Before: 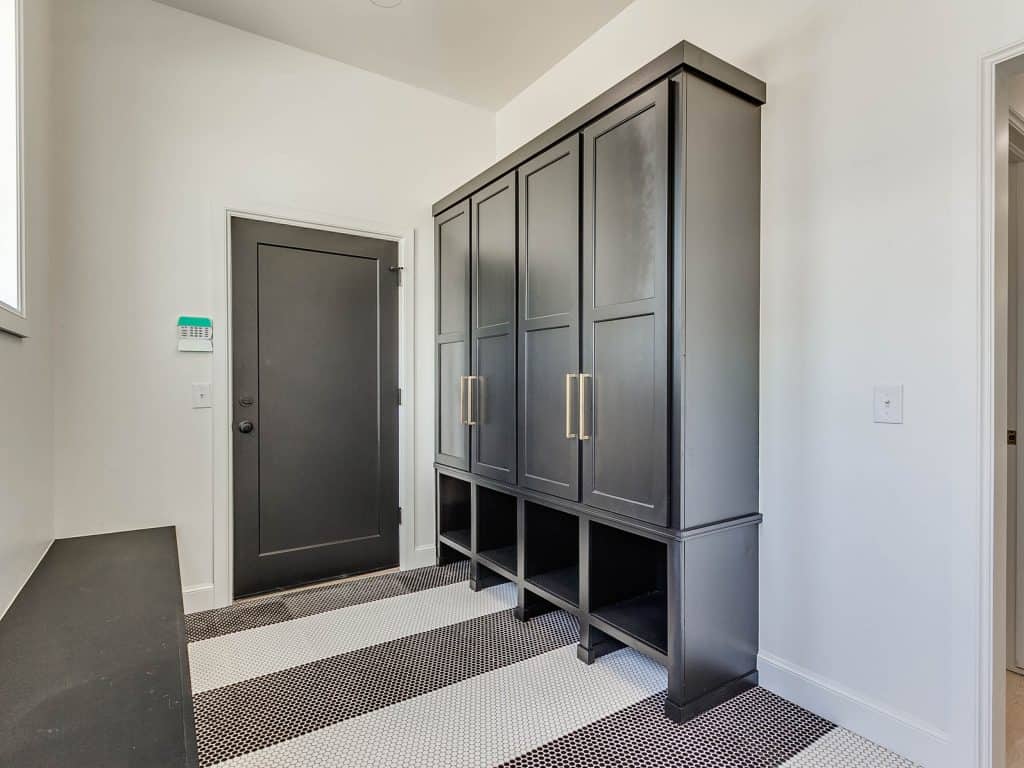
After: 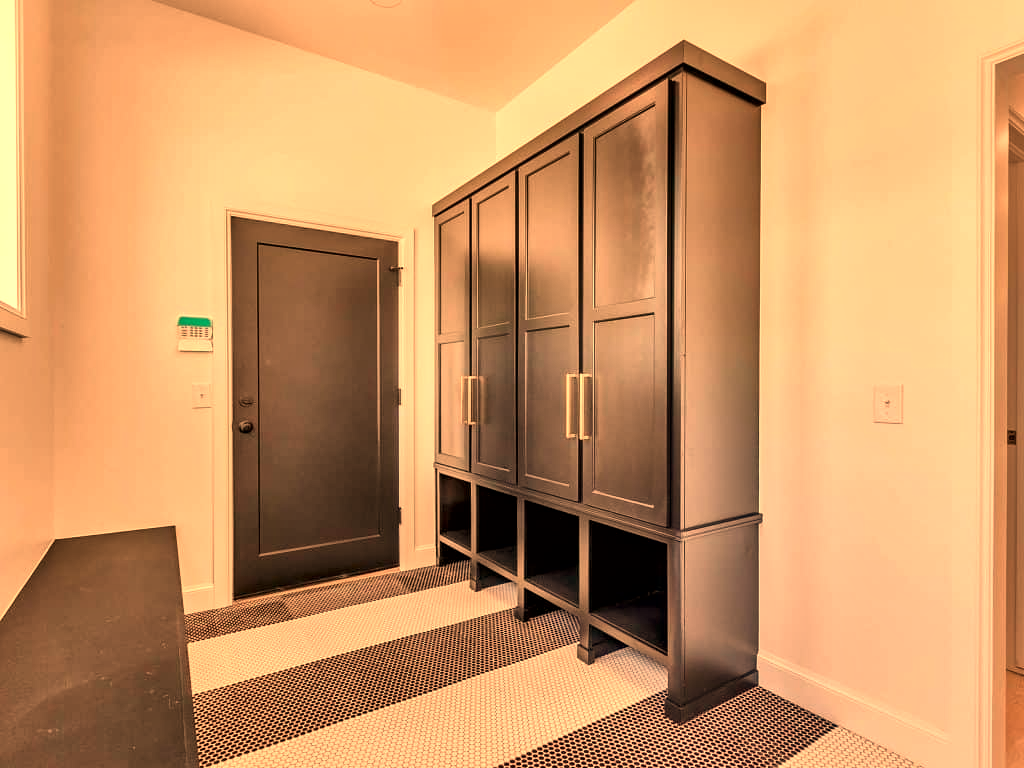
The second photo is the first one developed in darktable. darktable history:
exposure: compensate highlight preservation false
local contrast: mode bilateral grid, contrast 20, coarseness 50, detail 161%, midtone range 0.2
white balance: red 1.467, blue 0.684
